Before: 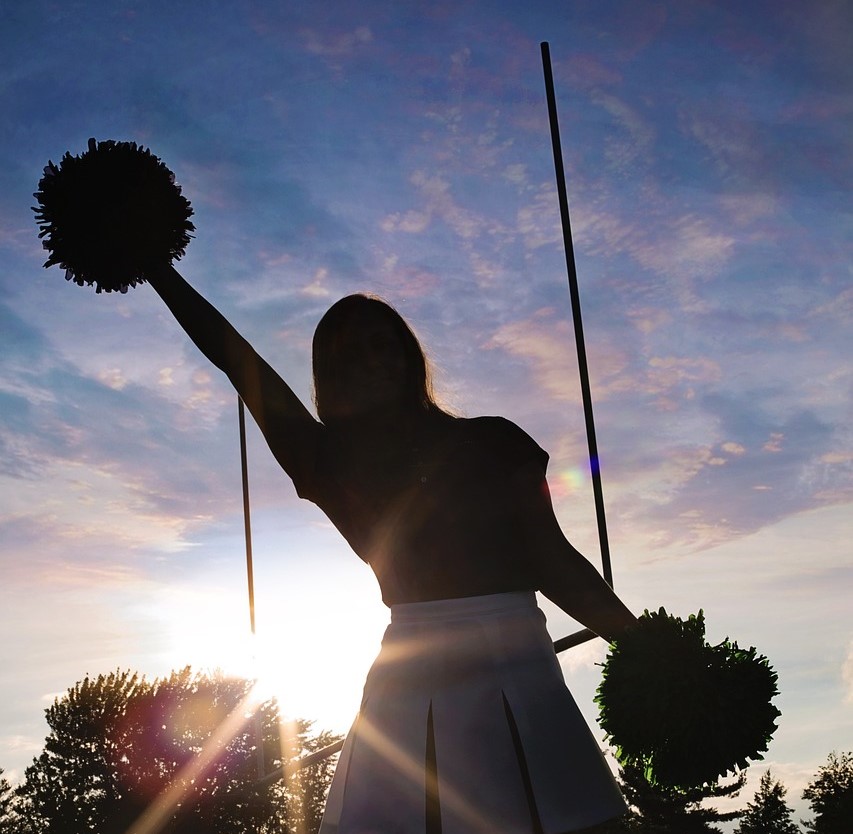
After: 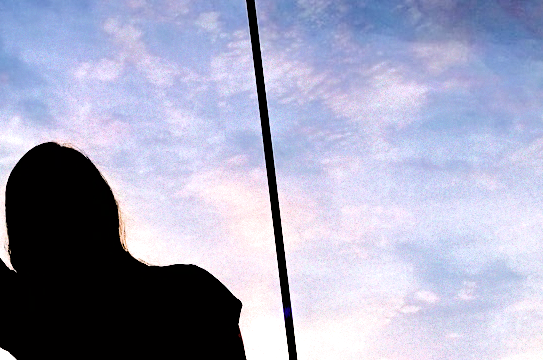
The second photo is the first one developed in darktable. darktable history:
crop: left 36.005%, top 18.293%, right 0.31%, bottom 38.444%
exposure: exposure 0.648 EV, compensate highlight preservation false
filmic rgb: black relative exposure -1 EV, white relative exposure 2.05 EV, hardness 1.52, contrast 2.25, enable highlight reconstruction true
color balance rgb: perceptual saturation grading › global saturation 20%, perceptual saturation grading › highlights -25%, perceptual saturation grading › shadows 25%
